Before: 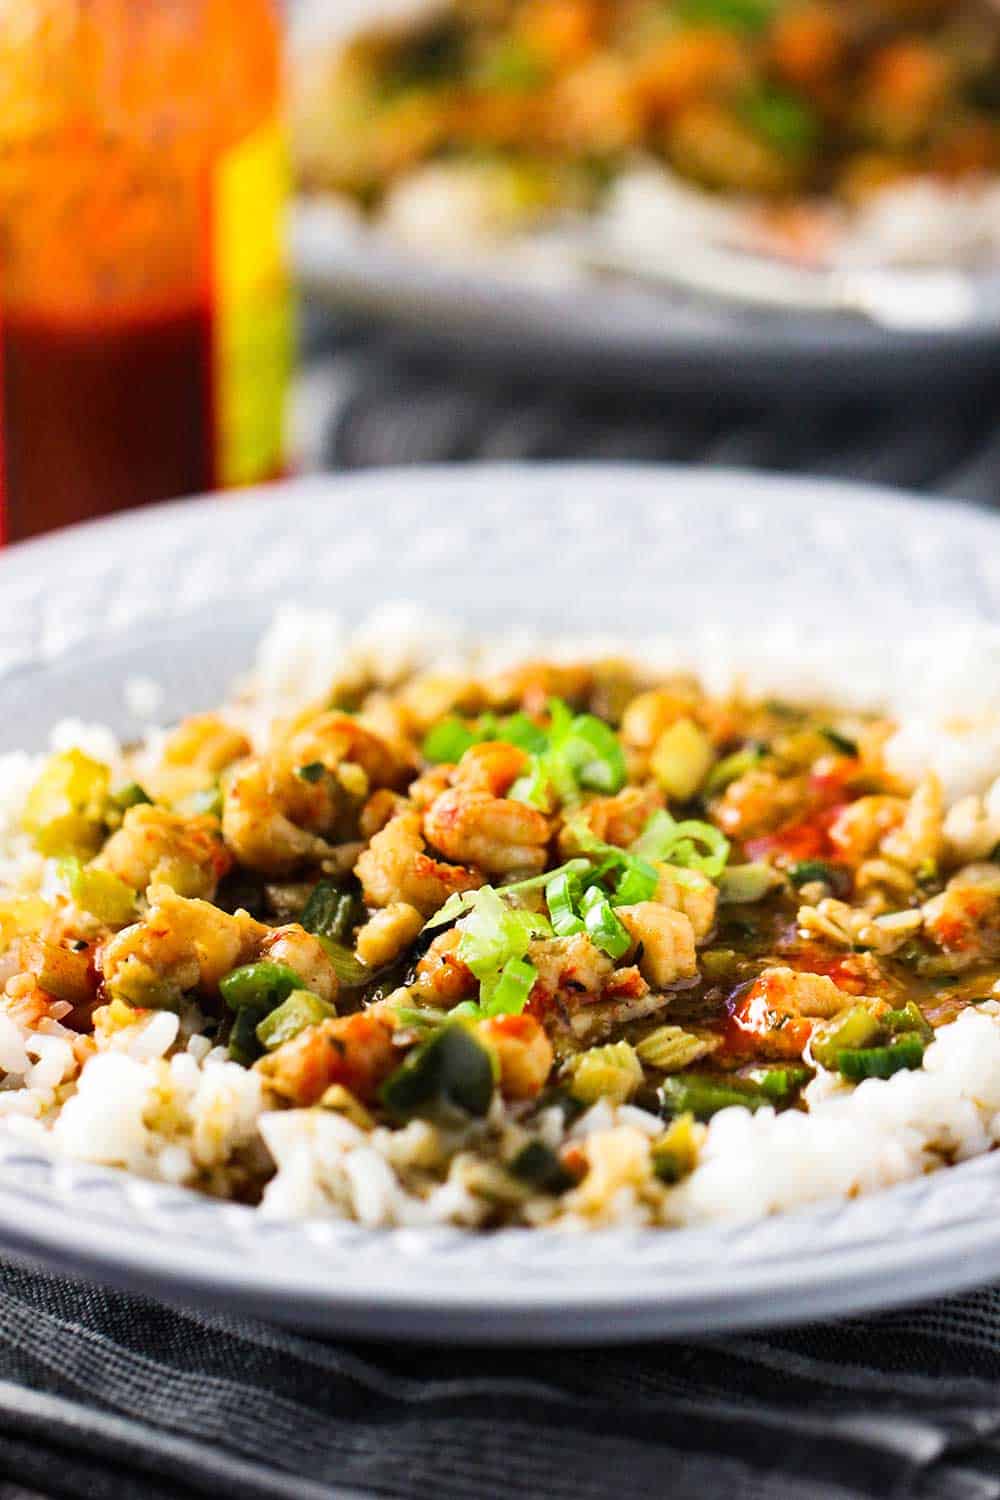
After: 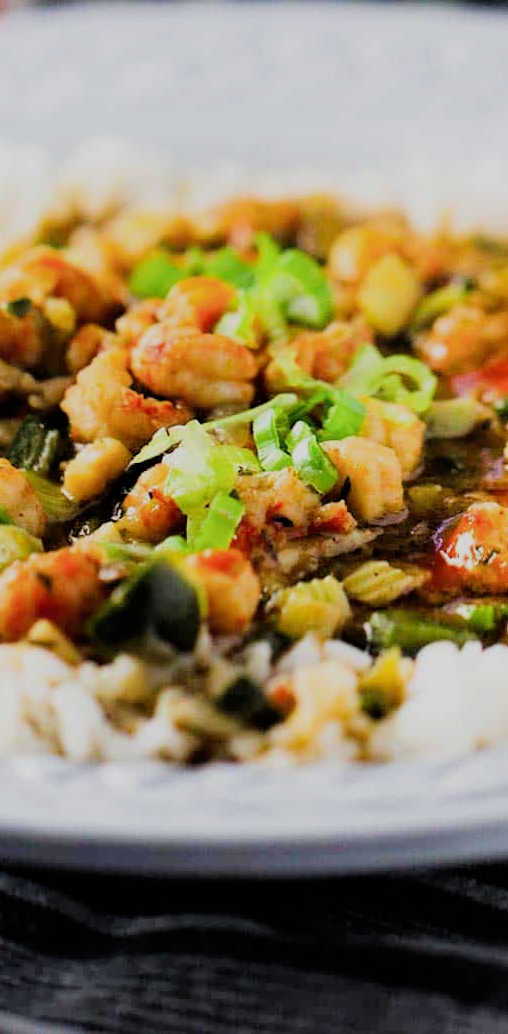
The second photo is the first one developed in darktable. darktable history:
crop and rotate: left 29.348%, top 31.021%, right 19.813%
filmic rgb: black relative exposure -7.78 EV, white relative exposure 4.43 EV, hardness 3.76, latitude 38.86%, contrast 0.973, highlights saturation mix 8.78%, shadows ↔ highlights balance 4.64%
